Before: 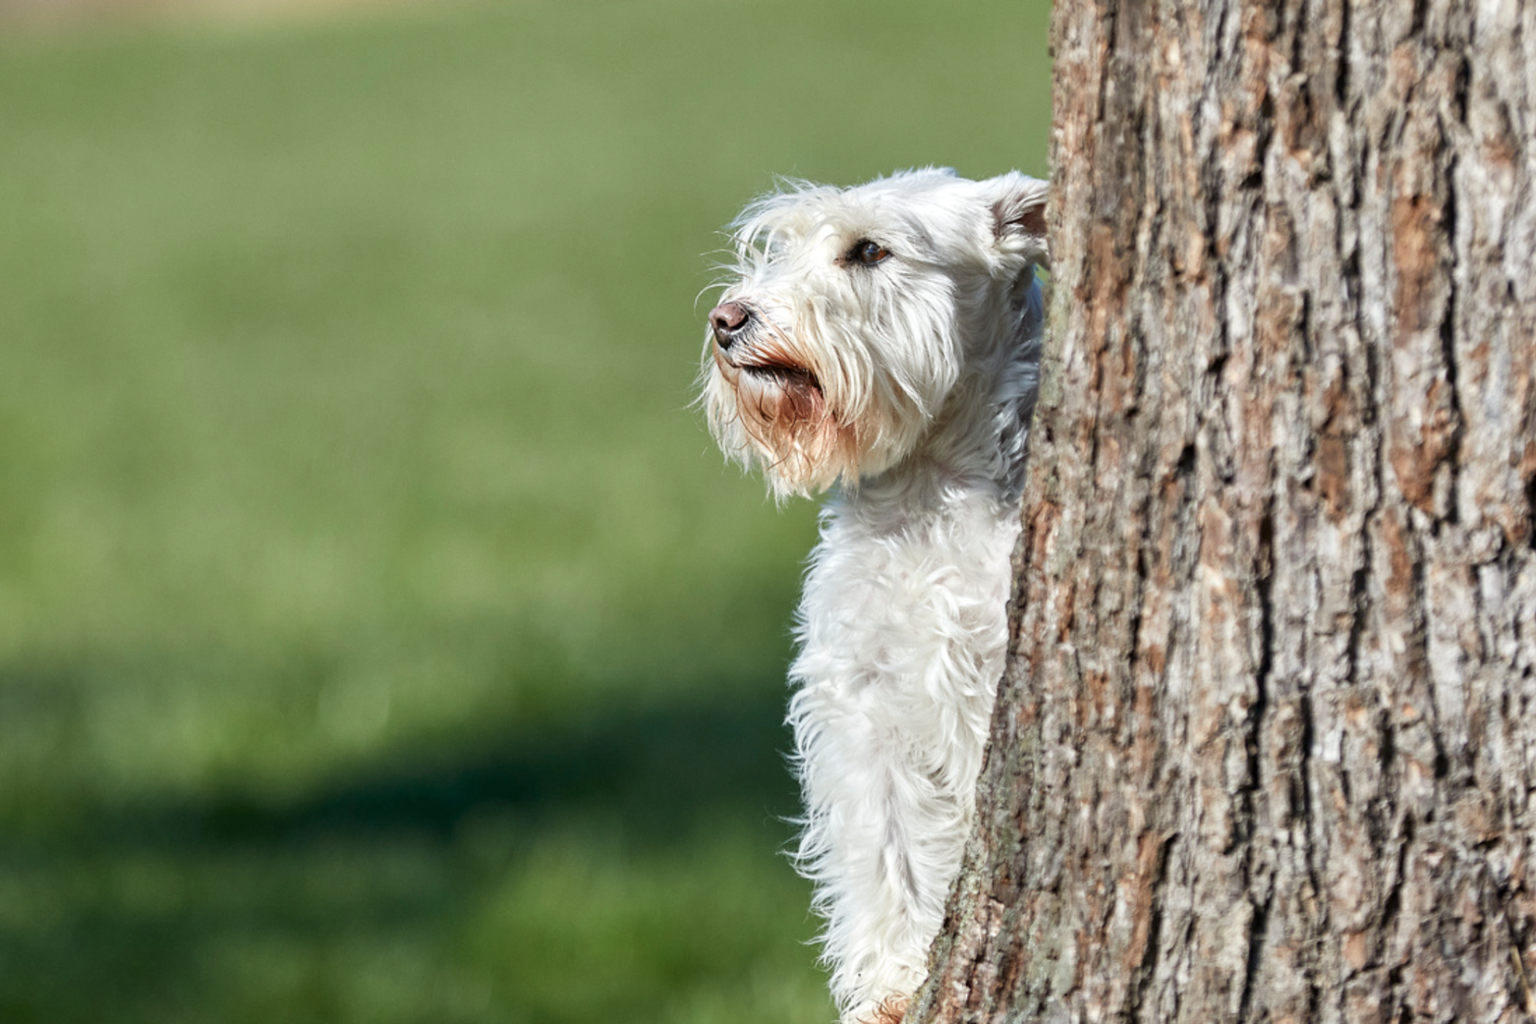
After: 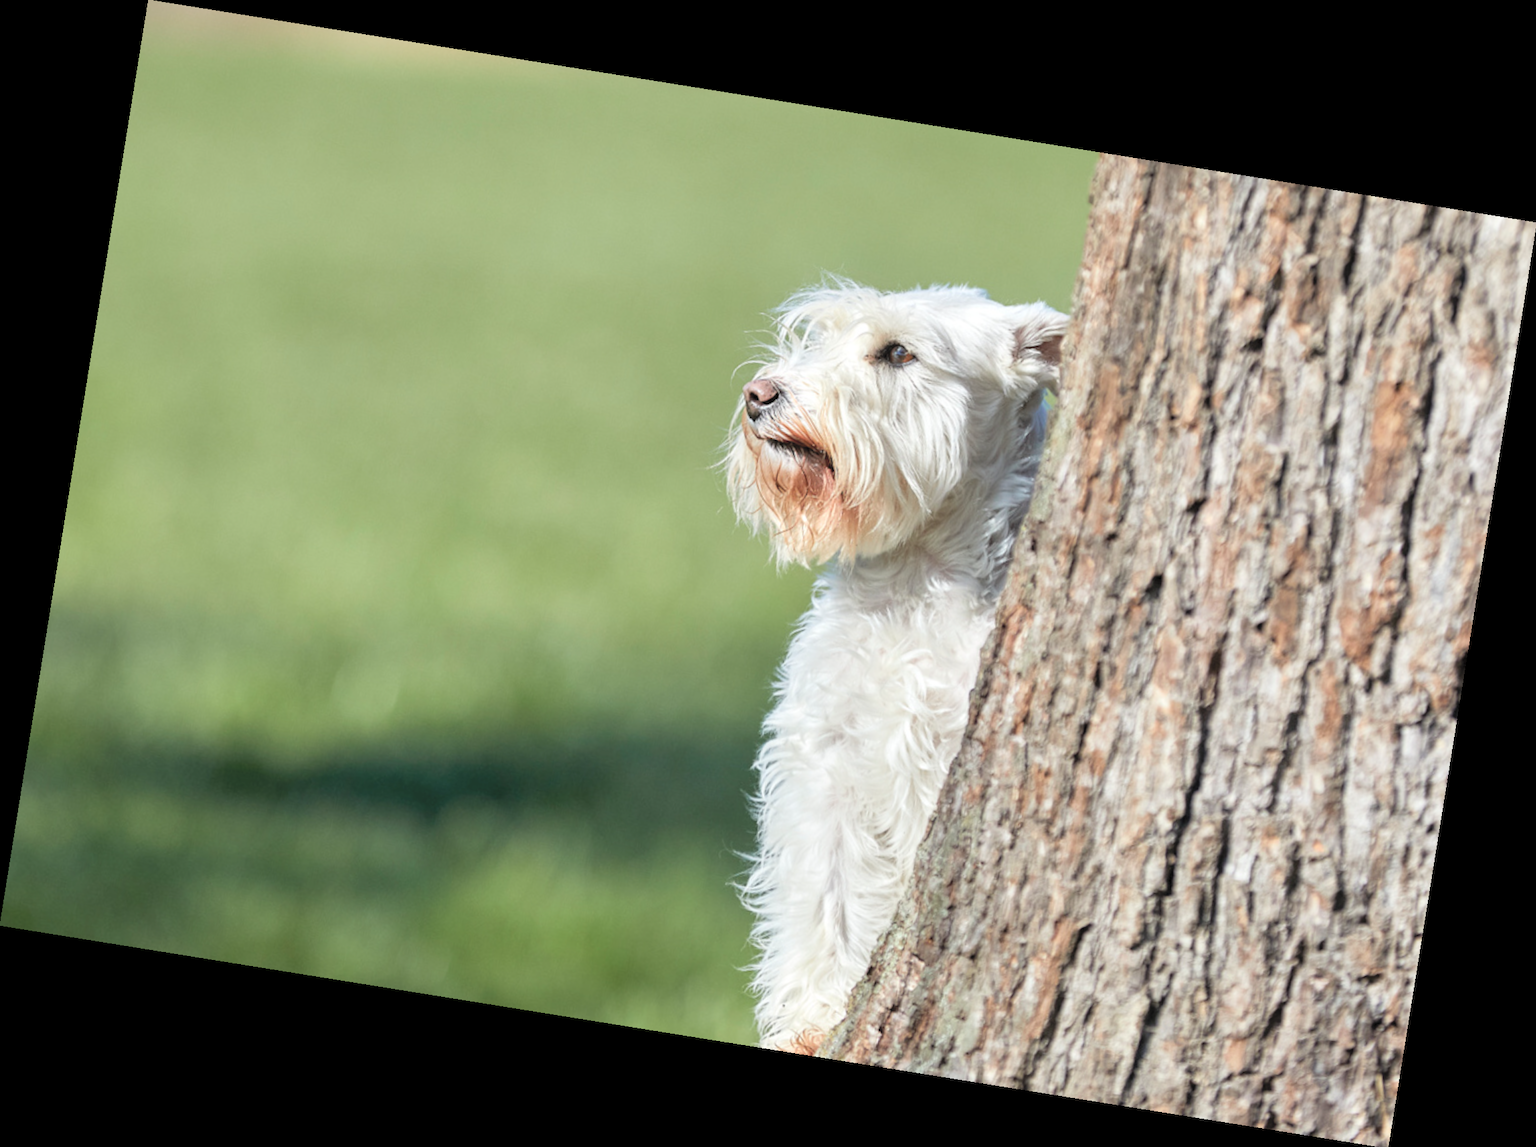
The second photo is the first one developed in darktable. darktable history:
contrast brightness saturation: brightness 0.28
rotate and perspective: rotation 9.12°, automatic cropping off
